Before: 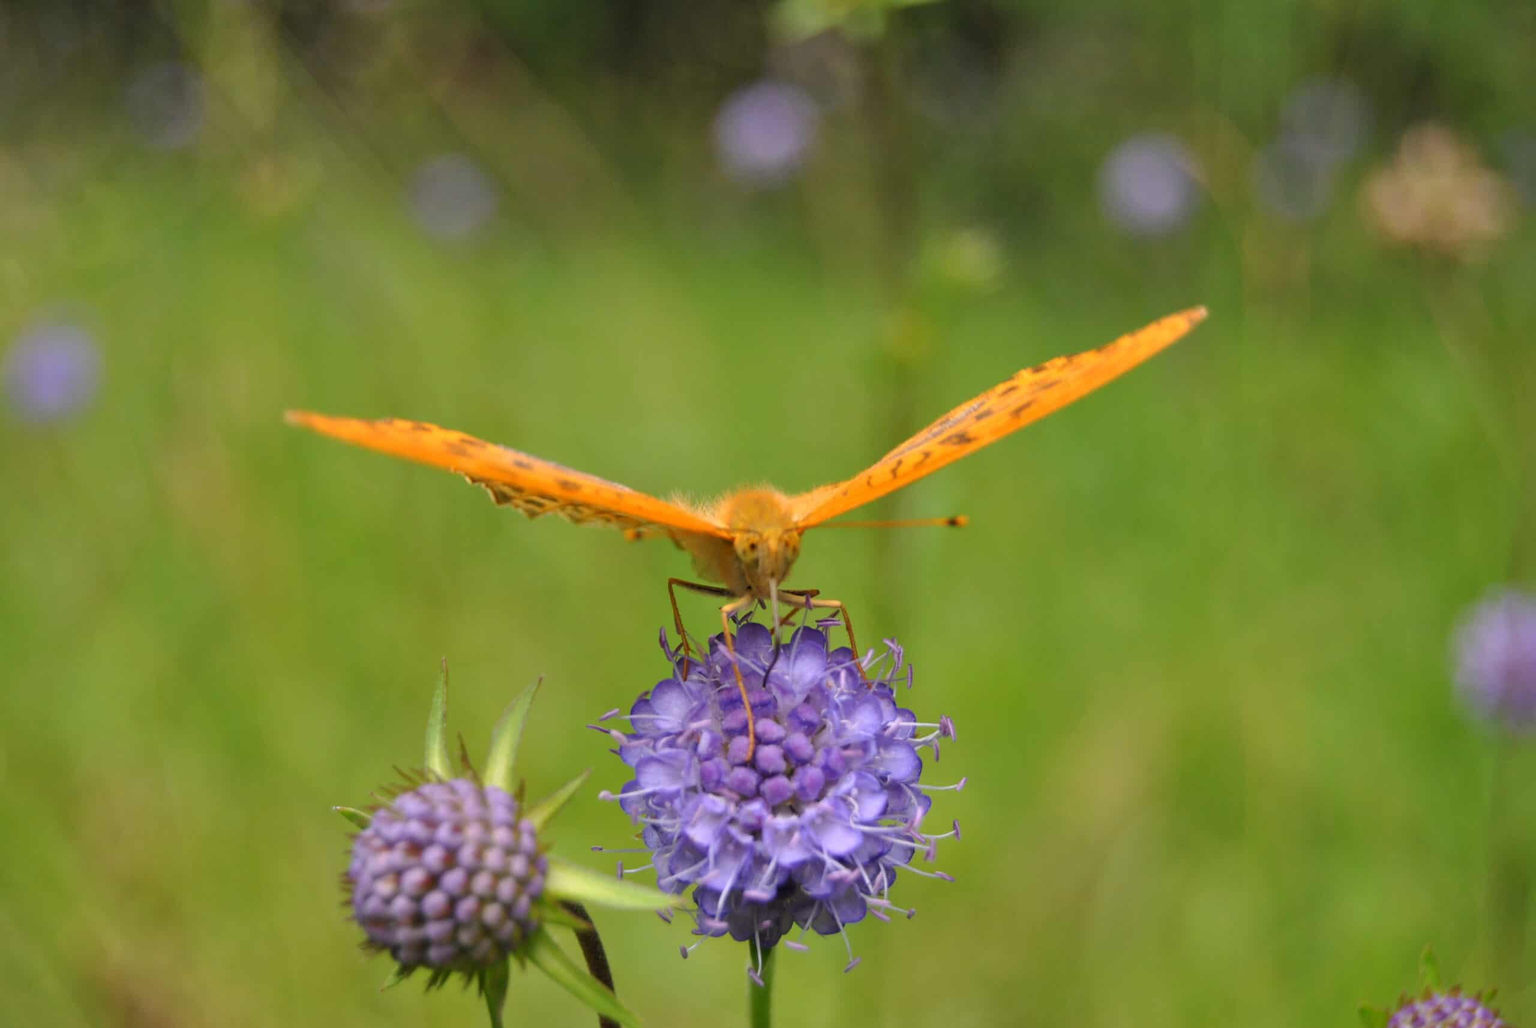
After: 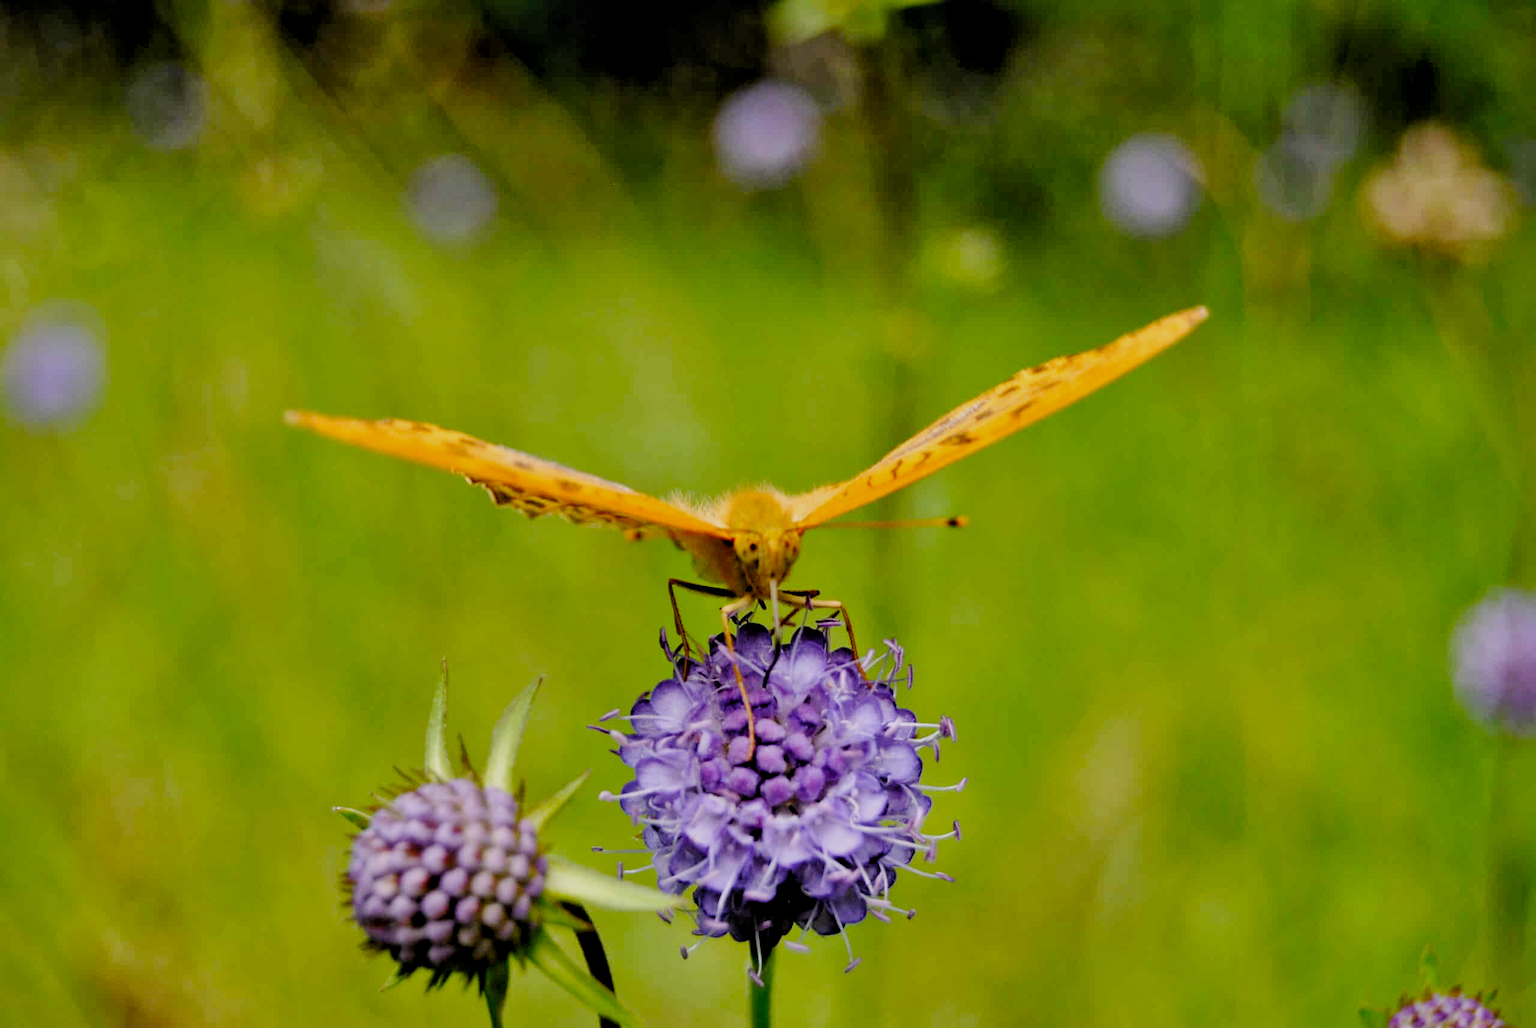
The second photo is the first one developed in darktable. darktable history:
local contrast: mode bilateral grid, contrast 20, coarseness 50, detail 132%, midtone range 0.2
filmic rgb: black relative exposure -2.85 EV, white relative exposure 4.56 EV, hardness 1.77, contrast 1.25, preserve chrominance no, color science v5 (2021)
